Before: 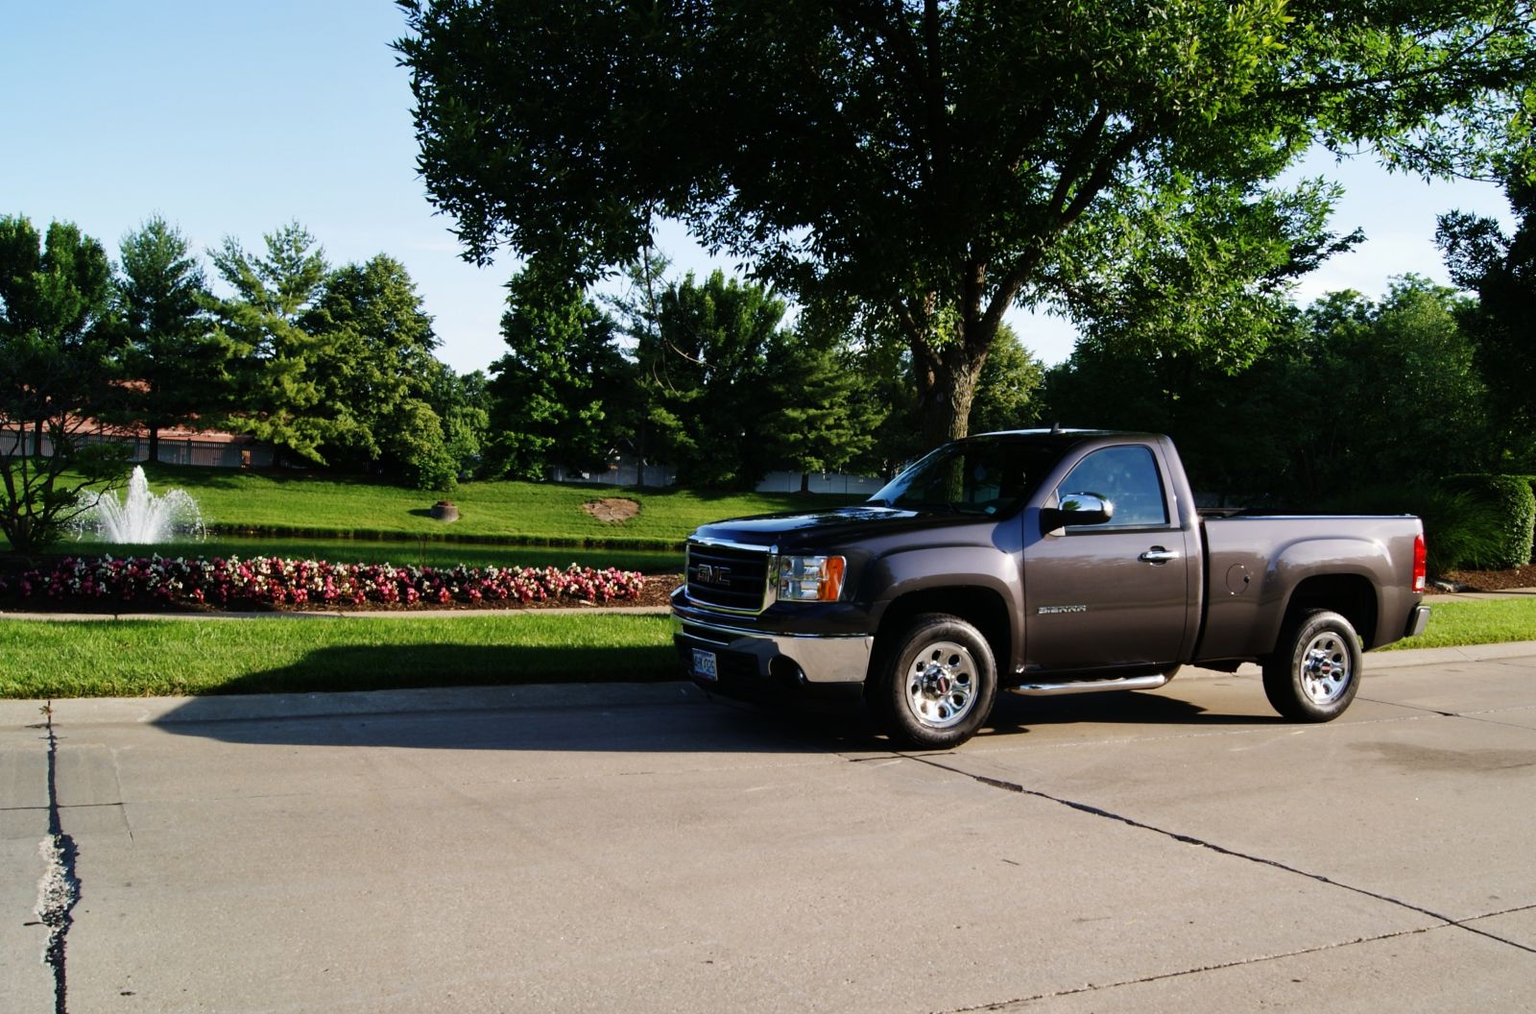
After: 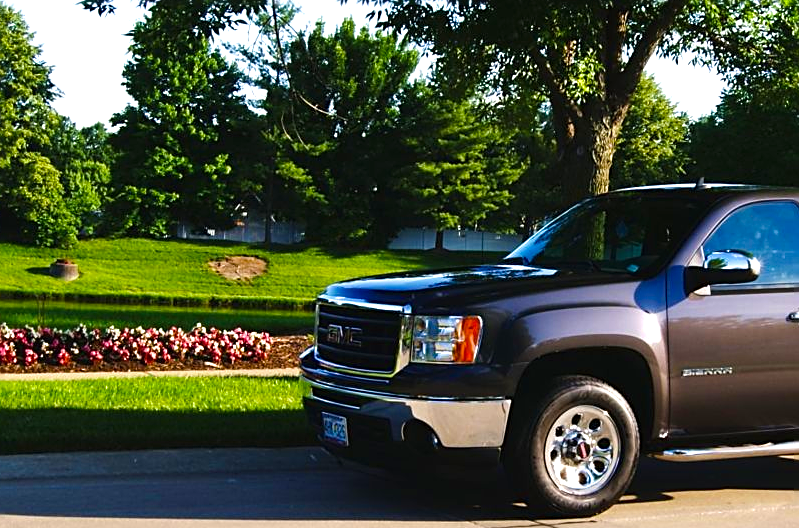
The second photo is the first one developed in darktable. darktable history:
velvia: strength 32%, mid-tones bias 0.2
exposure: black level correction -0.002, exposure 0.54 EV, compensate highlight preservation false
sharpen: on, module defaults
crop: left 25%, top 25%, right 25%, bottom 25%
